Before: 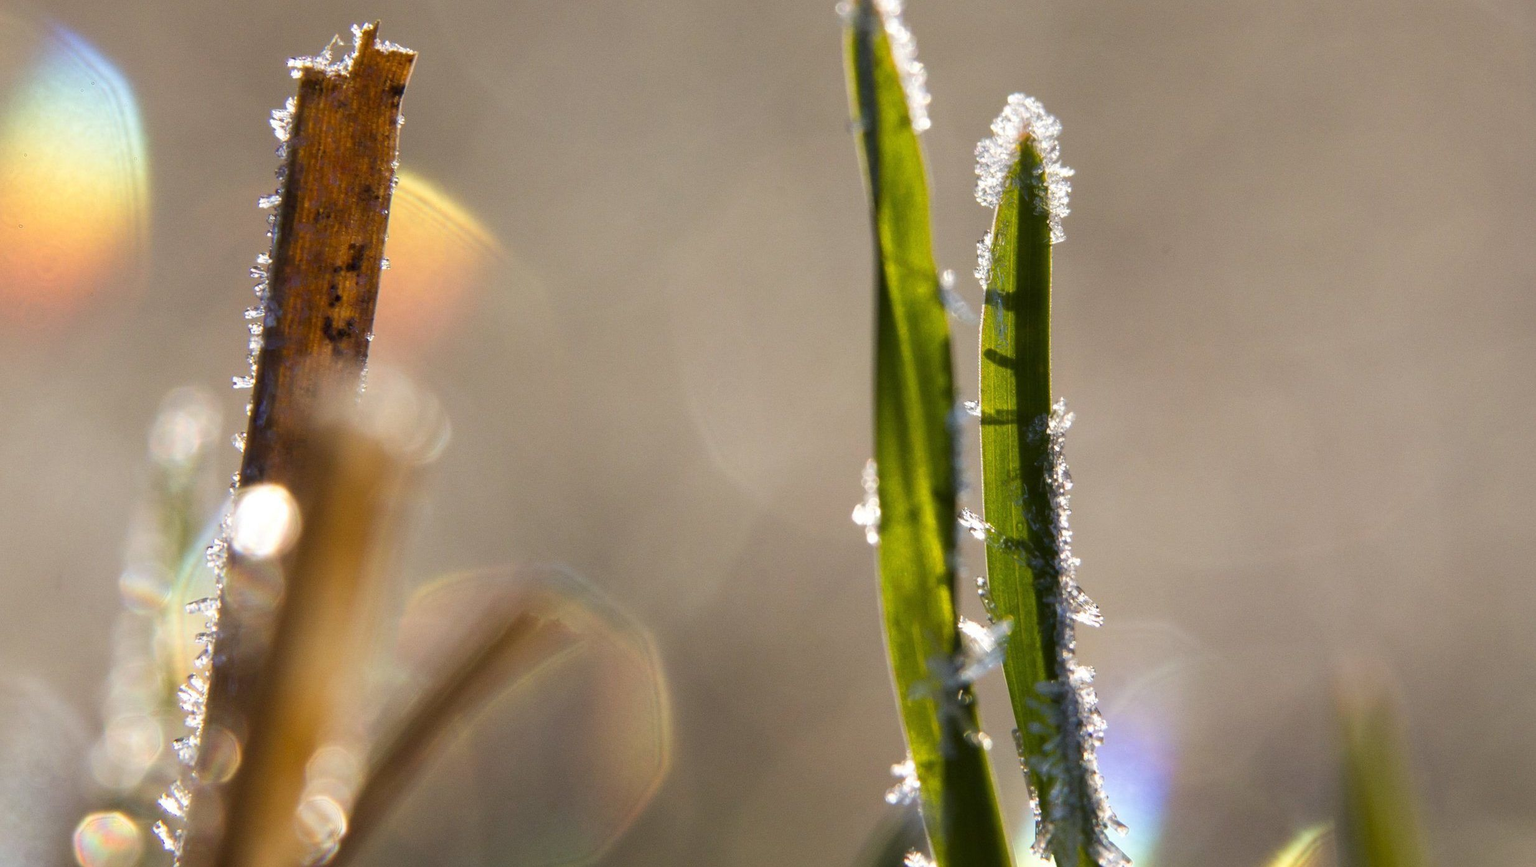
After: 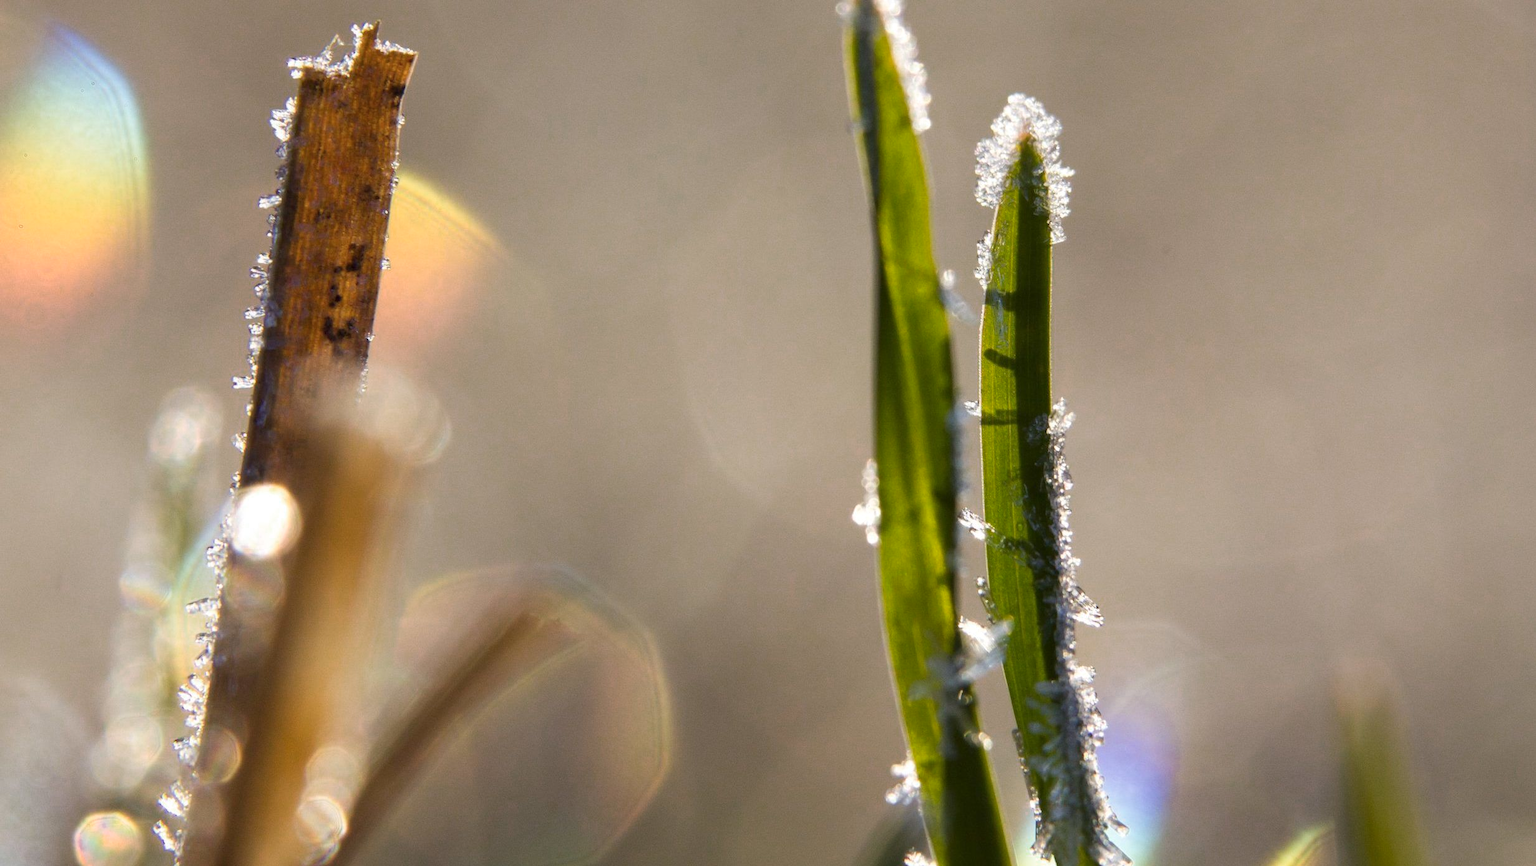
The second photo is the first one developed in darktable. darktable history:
color zones: curves: ch0 [(0, 0.465) (0.092, 0.596) (0.289, 0.464) (0.429, 0.453) (0.571, 0.464) (0.714, 0.455) (0.857, 0.462) (1, 0.465)]
tone equalizer: on, module defaults
